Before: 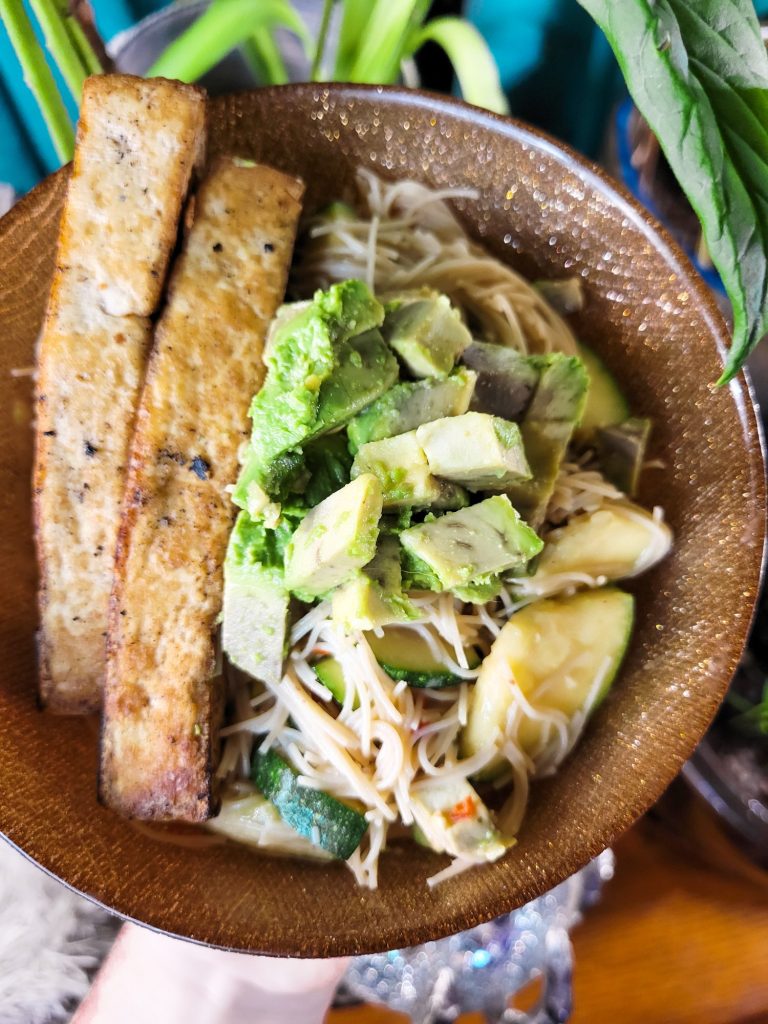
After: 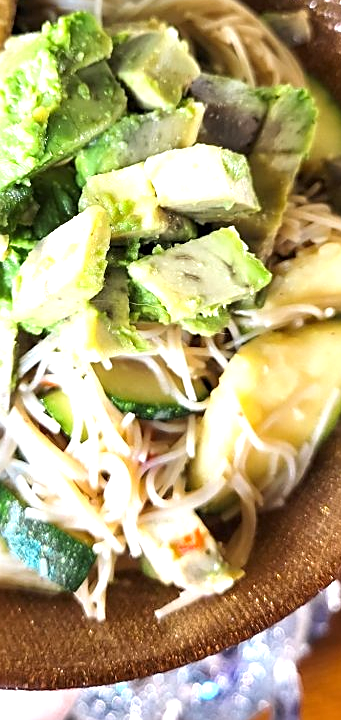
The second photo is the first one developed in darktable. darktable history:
crop: left 35.432%, top 26.233%, right 20.145%, bottom 3.432%
sharpen: on, module defaults
exposure: exposure 0.636 EV, compensate highlight preservation false
